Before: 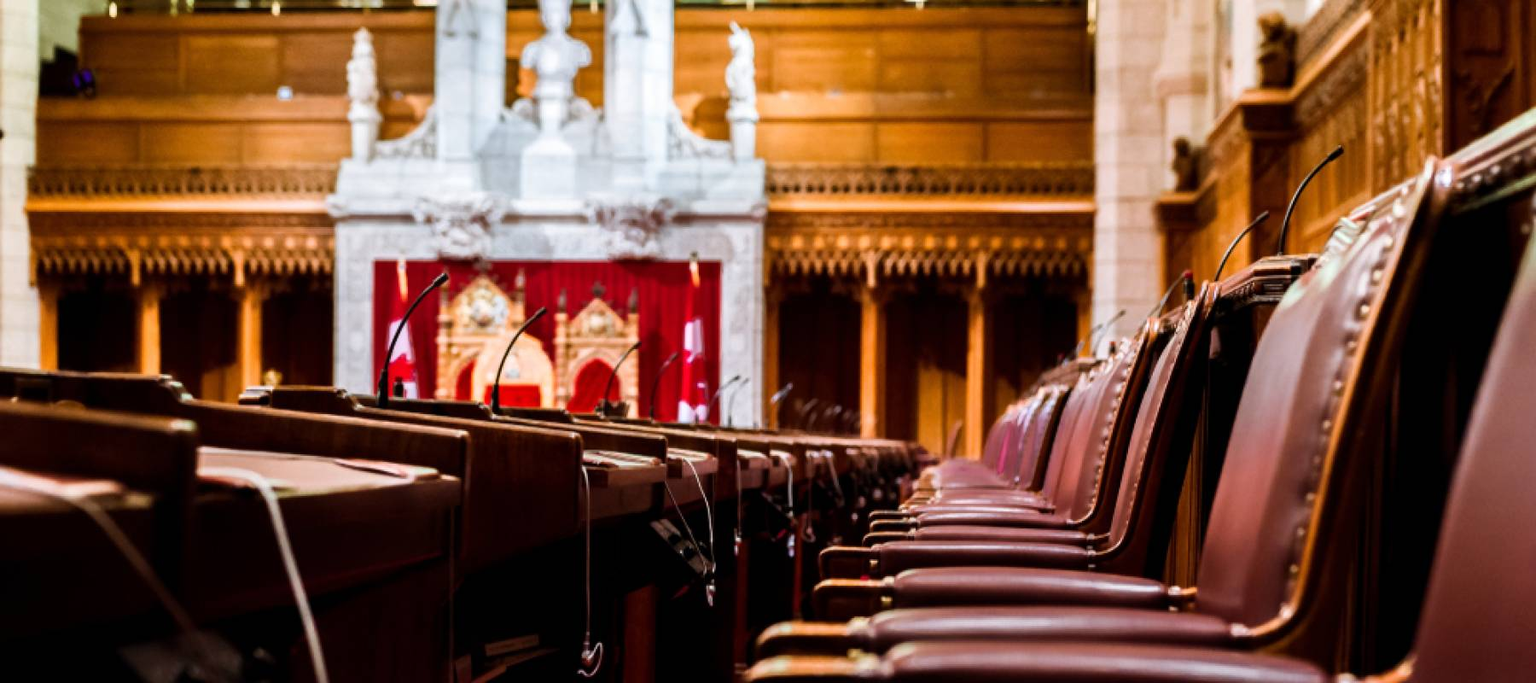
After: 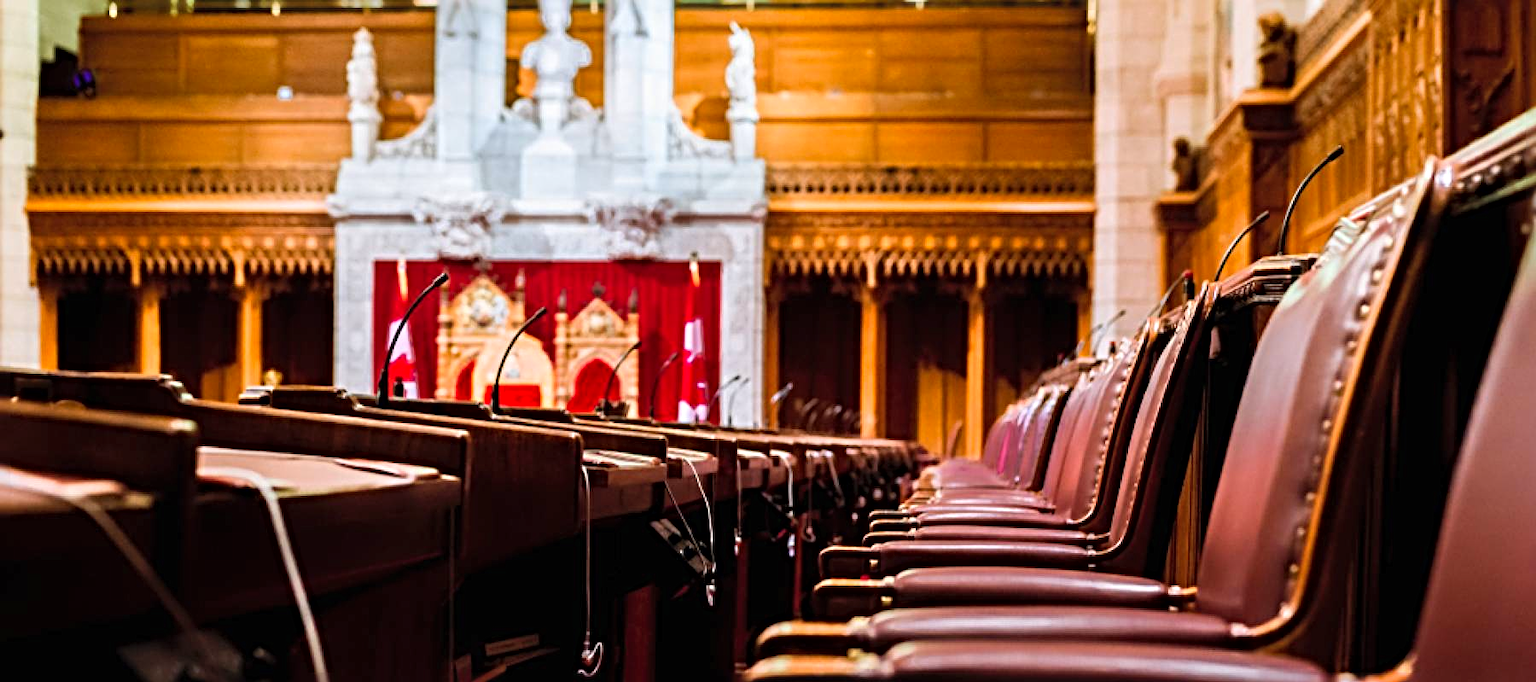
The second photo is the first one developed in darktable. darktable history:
sharpen: radius 4.858
exposure: exposure -0.055 EV, compensate highlight preservation false
contrast brightness saturation: brightness 0.095, saturation 0.19
